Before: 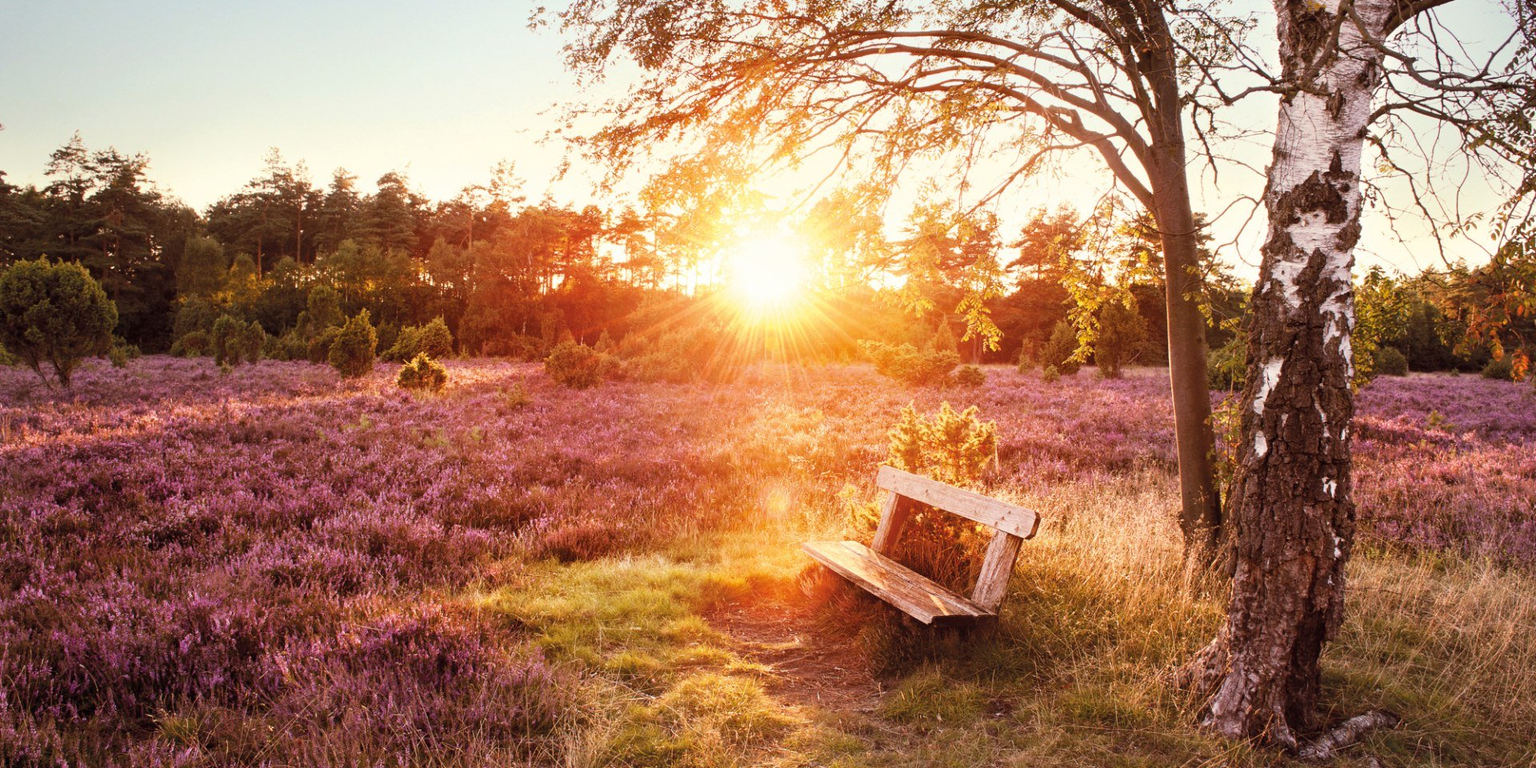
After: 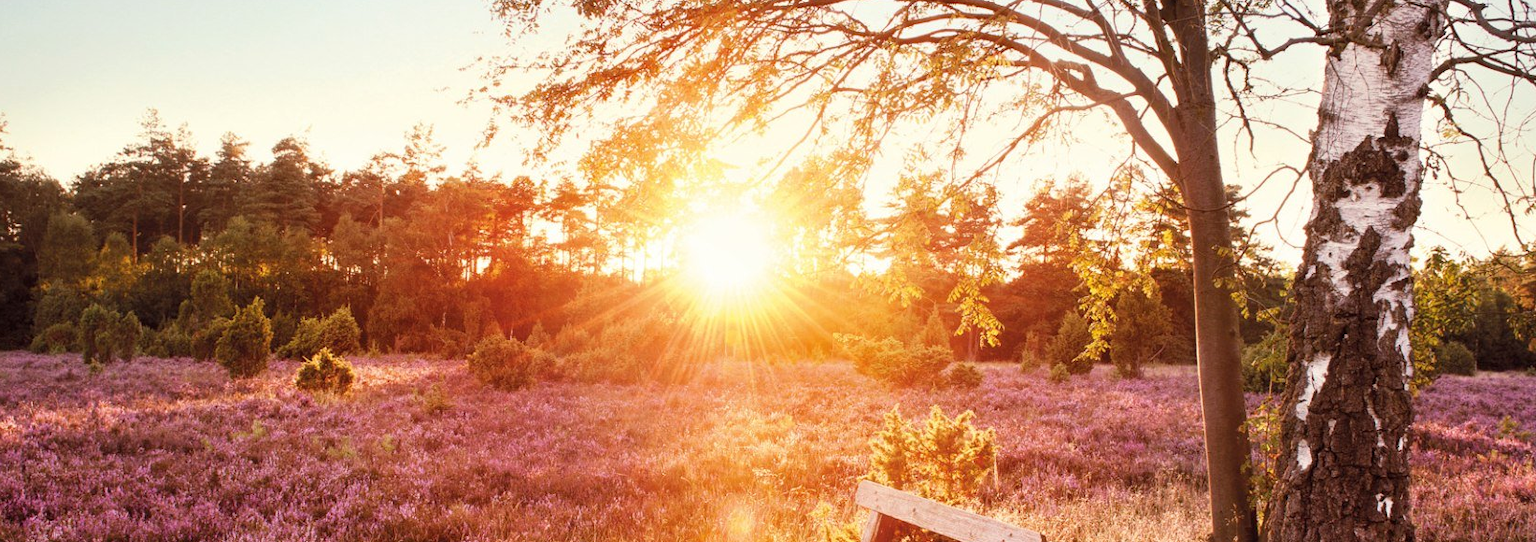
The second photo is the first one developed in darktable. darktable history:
crop and rotate: left 9.376%, top 7.108%, right 4.996%, bottom 32.313%
